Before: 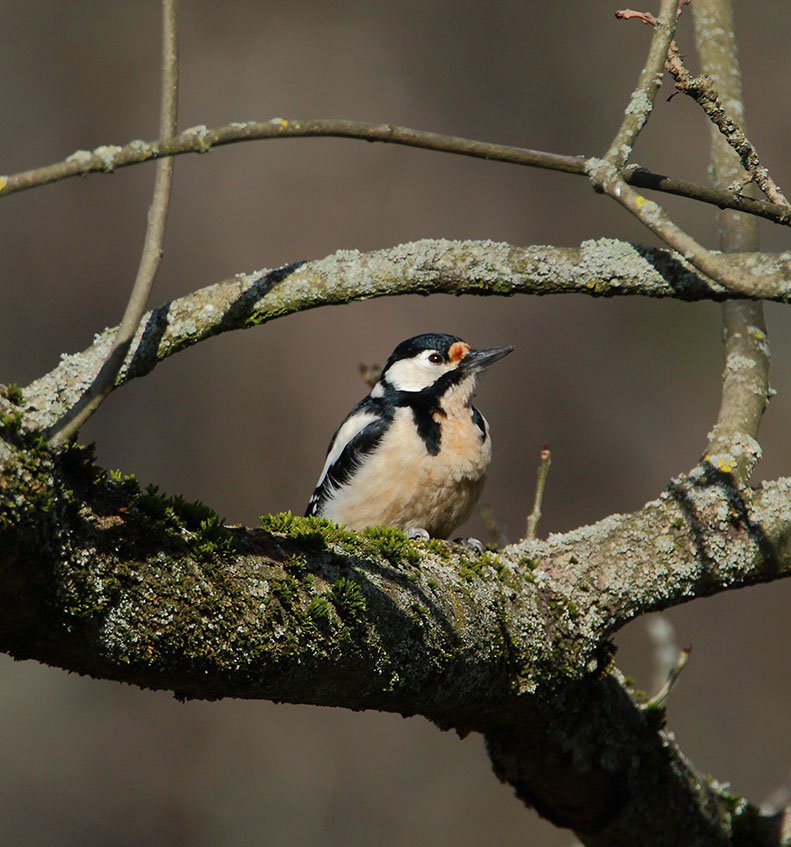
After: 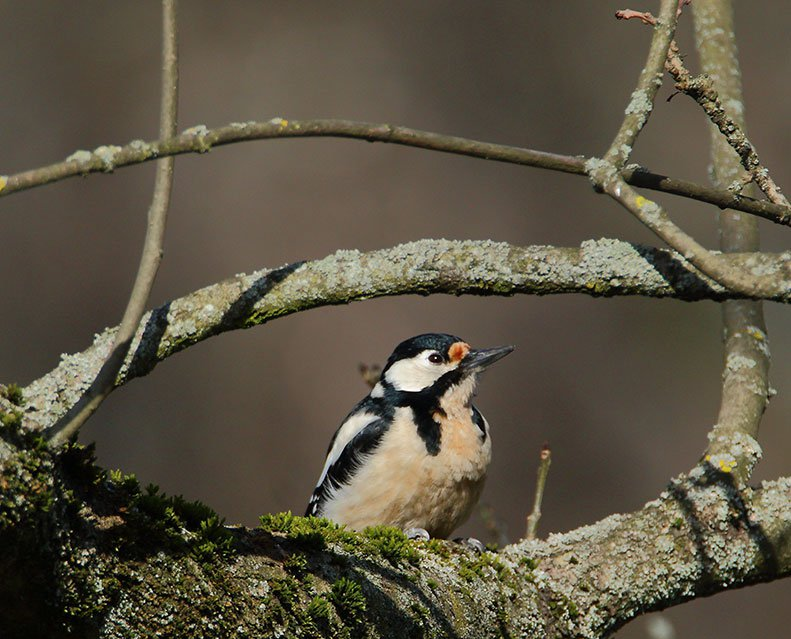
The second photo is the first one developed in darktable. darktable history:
exposure: compensate highlight preservation false
crop: bottom 24.427%
